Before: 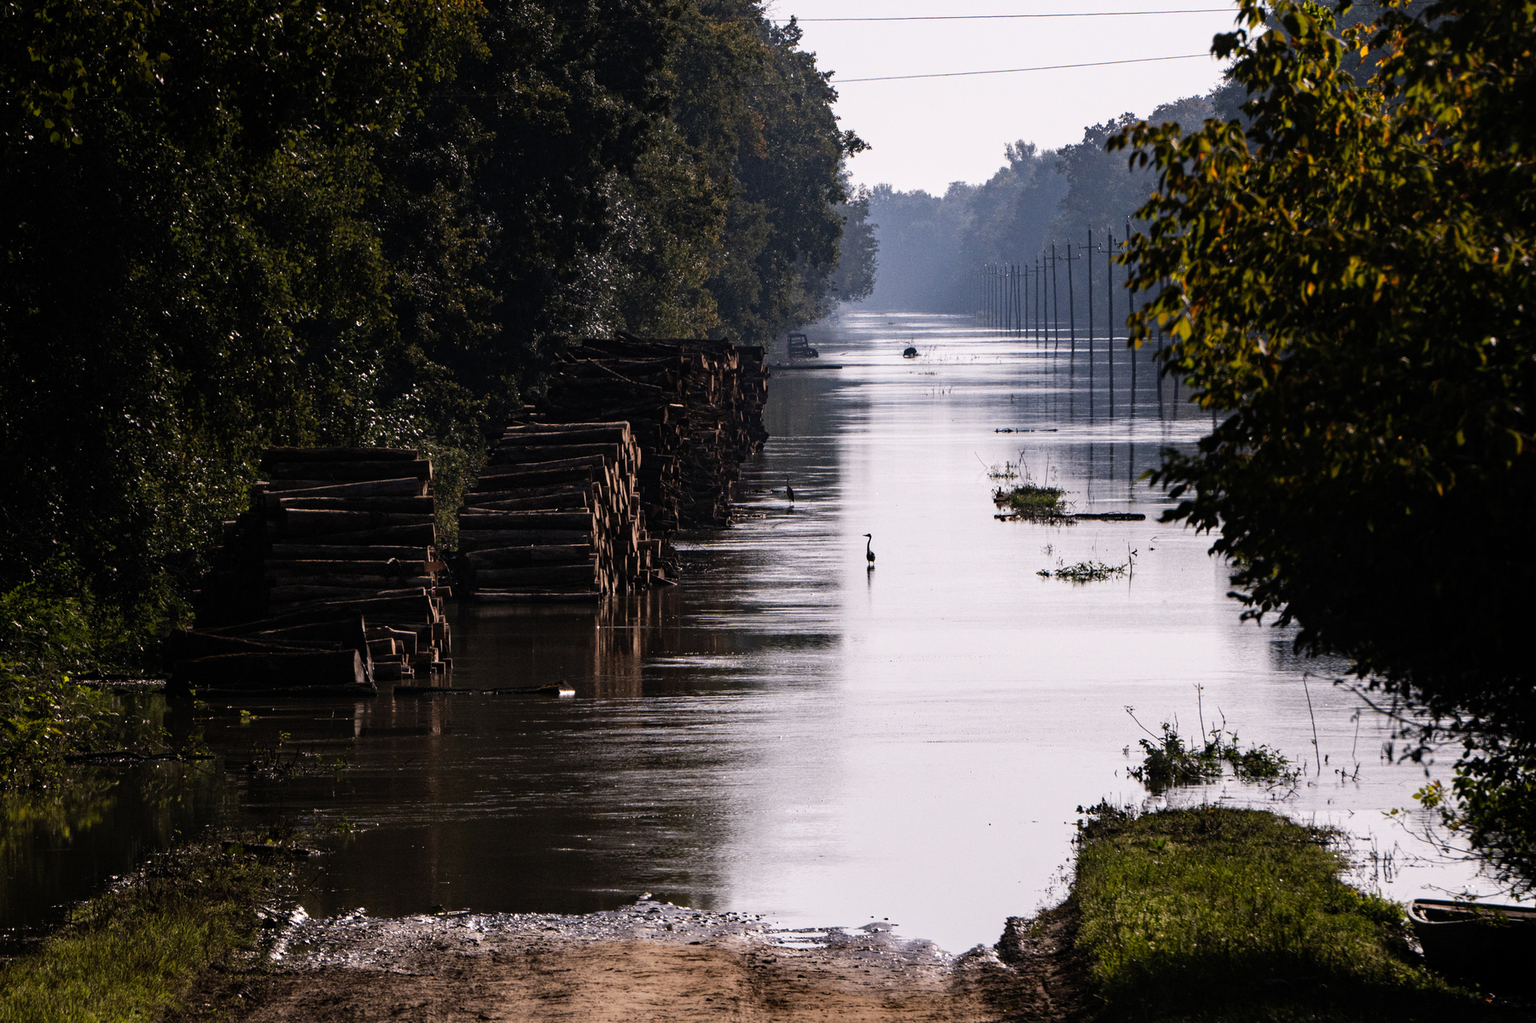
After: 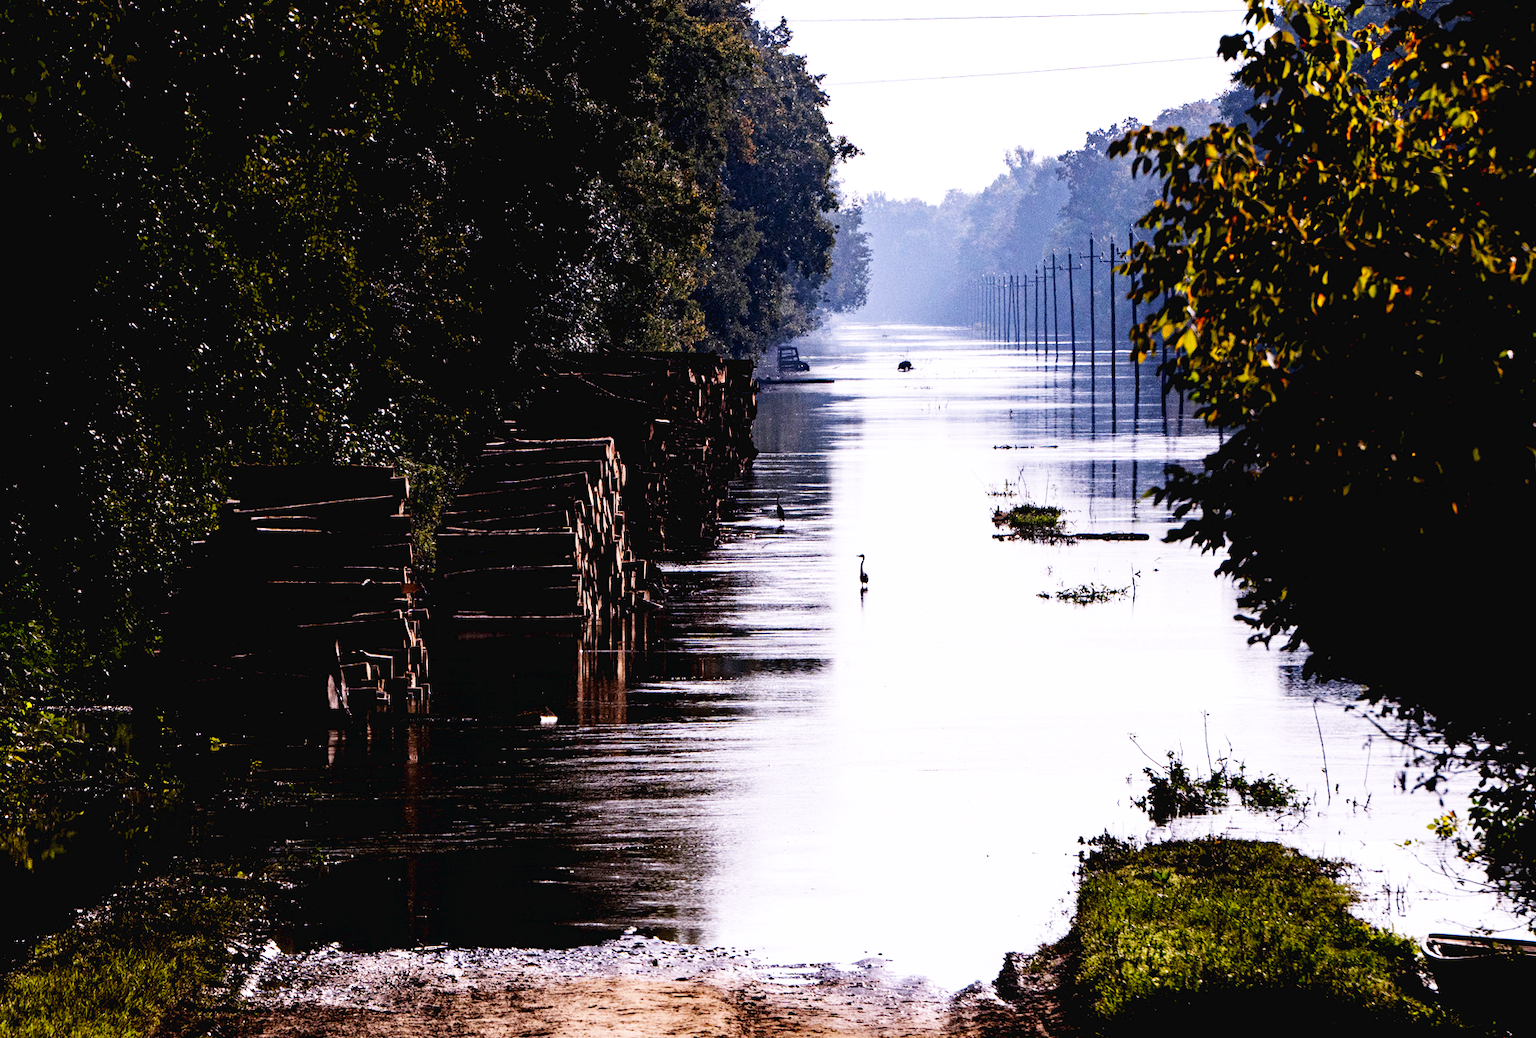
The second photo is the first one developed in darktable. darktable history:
exposure: black level correction 0.009, exposure 0.014 EV, compensate highlight preservation false
base curve: curves: ch0 [(0, 0.003) (0.001, 0.002) (0.006, 0.004) (0.02, 0.022) (0.048, 0.086) (0.094, 0.234) (0.162, 0.431) (0.258, 0.629) (0.385, 0.8) (0.548, 0.918) (0.751, 0.988) (1, 1)], preserve colors none
crop and rotate: left 2.536%, right 1.107%, bottom 2.246%
white balance: red 1.004, blue 1.096
